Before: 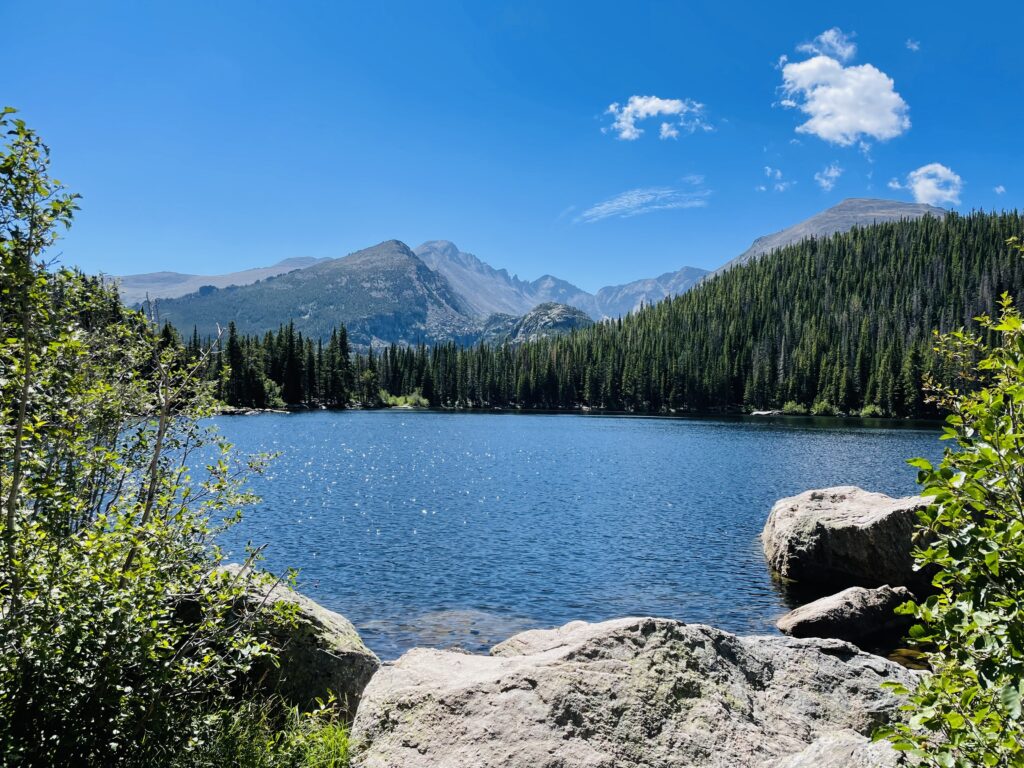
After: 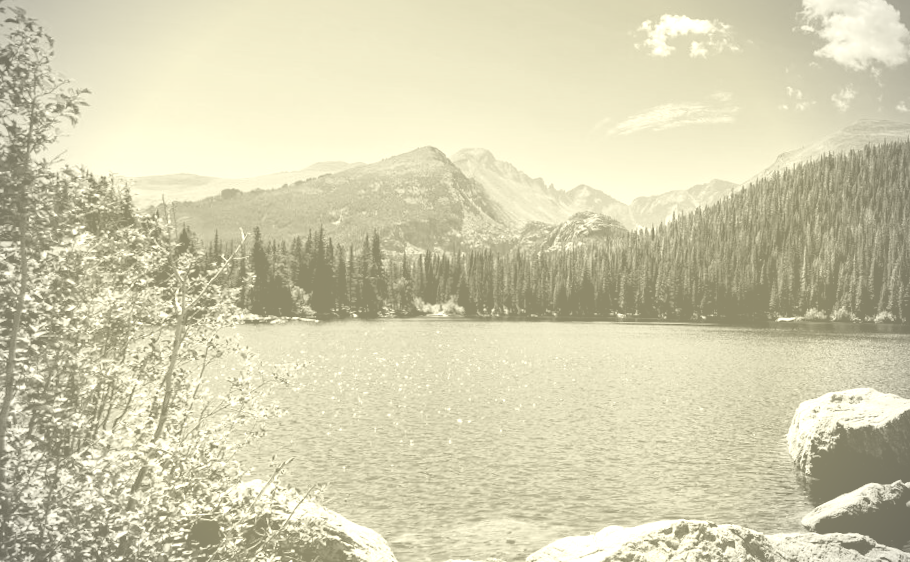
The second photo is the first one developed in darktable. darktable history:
vignetting: width/height ratio 1.094
tone equalizer: -8 EV -0.417 EV, -7 EV -0.389 EV, -6 EV -0.333 EV, -5 EV -0.222 EV, -3 EV 0.222 EV, -2 EV 0.333 EV, -1 EV 0.389 EV, +0 EV 0.417 EV, edges refinement/feathering 500, mask exposure compensation -1.57 EV, preserve details no
crop: top 7.49%, right 9.717%, bottom 11.943%
rotate and perspective: rotation -0.013°, lens shift (vertical) -0.027, lens shift (horizontal) 0.178, crop left 0.016, crop right 0.989, crop top 0.082, crop bottom 0.918
color balance rgb: linear chroma grading › global chroma 9%, perceptual saturation grading › global saturation 36%, perceptual saturation grading › shadows 35%, perceptual brilliance grading › global brilliance 15%, perceptual brilliance grading › shadows -35%, global vibrance 15%
color balance: lift [1, 1.011, 0.999, 0.989], gamma [1.109, 1.045, 1.039, 0.955], gain [0.917, 0.936, 0.952, 1.064], contrast 2.32%, contrast fulcrum 19%, output saturation 101%
colorize: hue 43.2°, saturation 40%, version 1
white balance: red 1, blue 1
